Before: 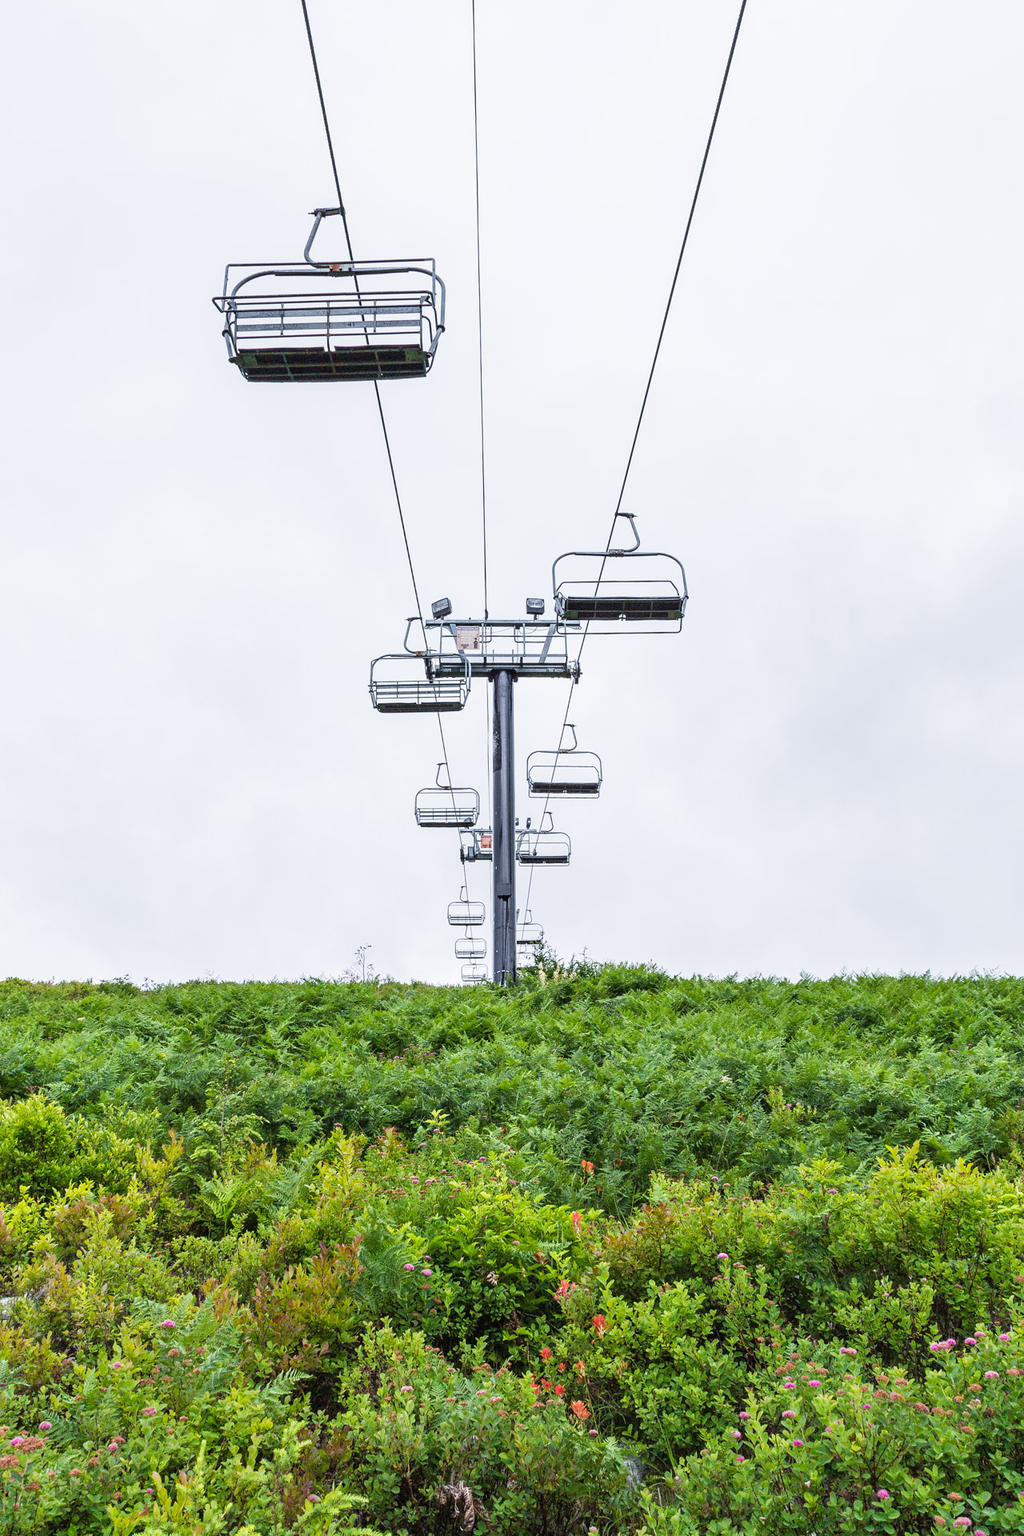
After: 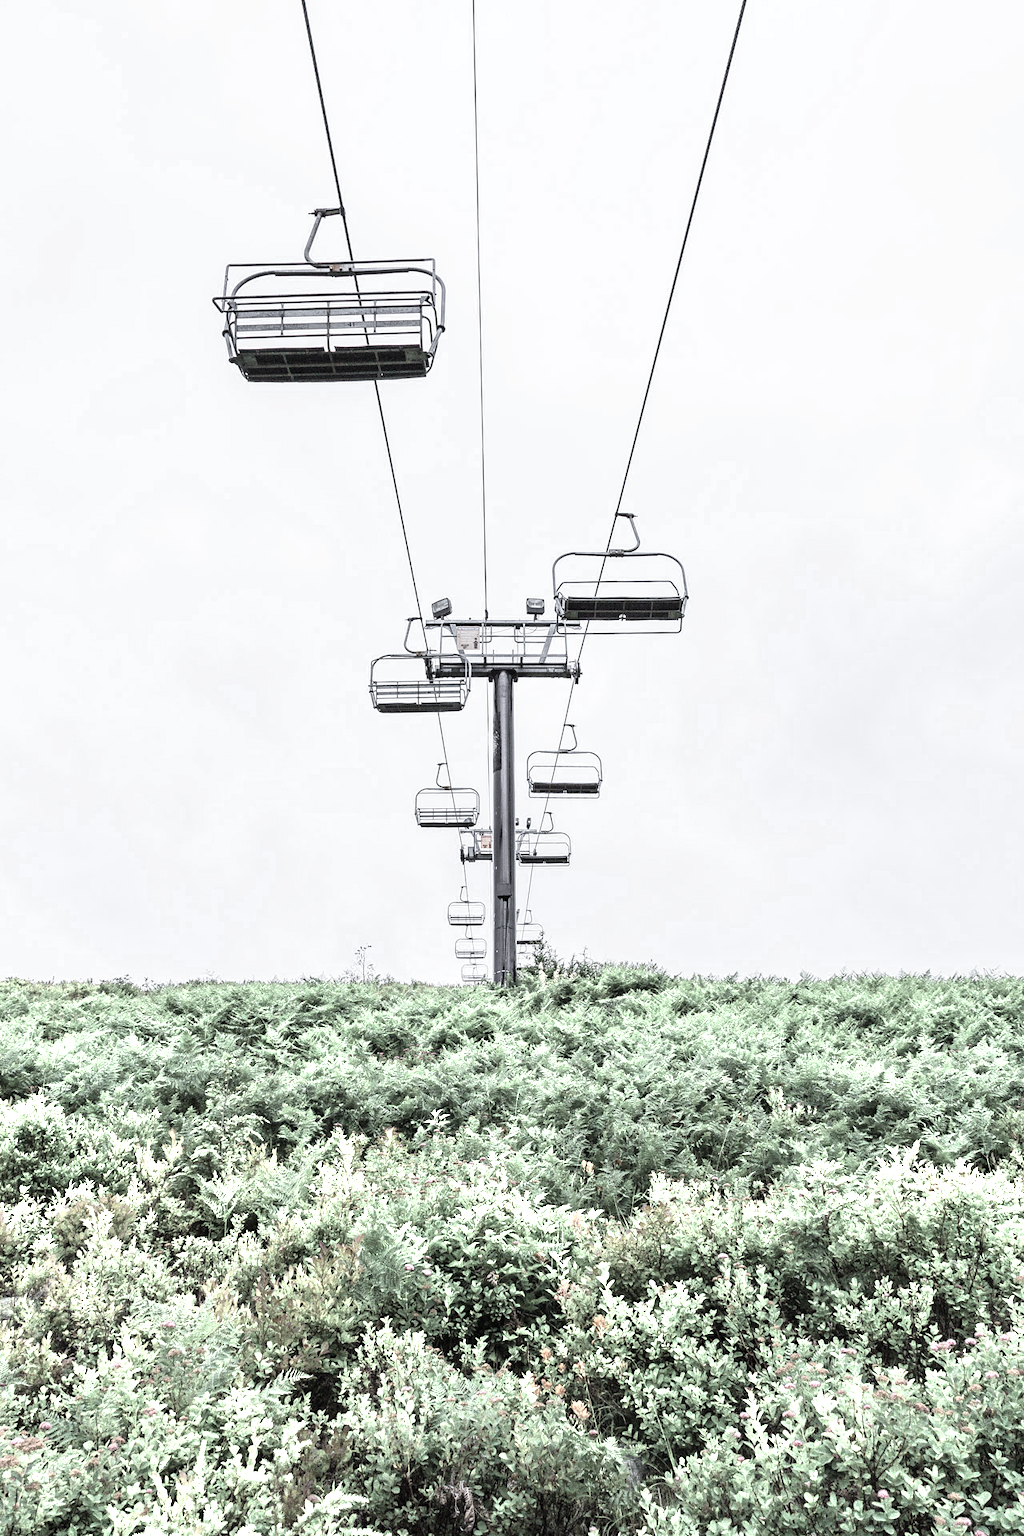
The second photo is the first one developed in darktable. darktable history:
color zones: curves: ch0 [(0.25, 0.667) (0.758, 0.368)]; ch1 [(0.215, 0.245) (0.761, 0.373)]; ch2 [(0.247, 0.554) (0.761, 0.436)], mix 30.9%
